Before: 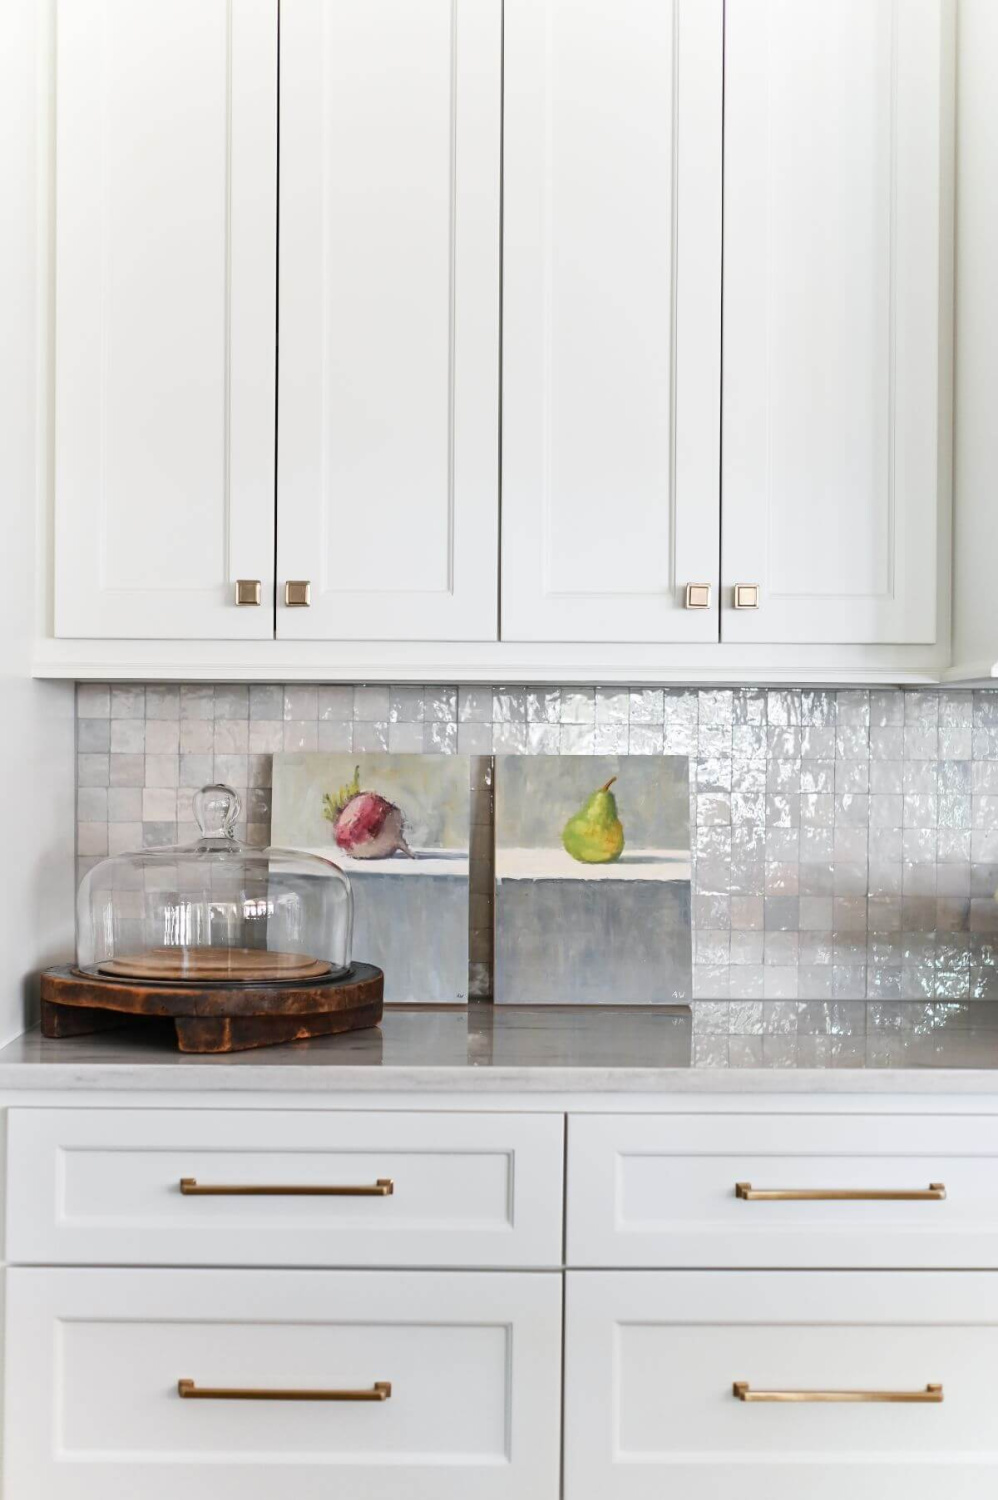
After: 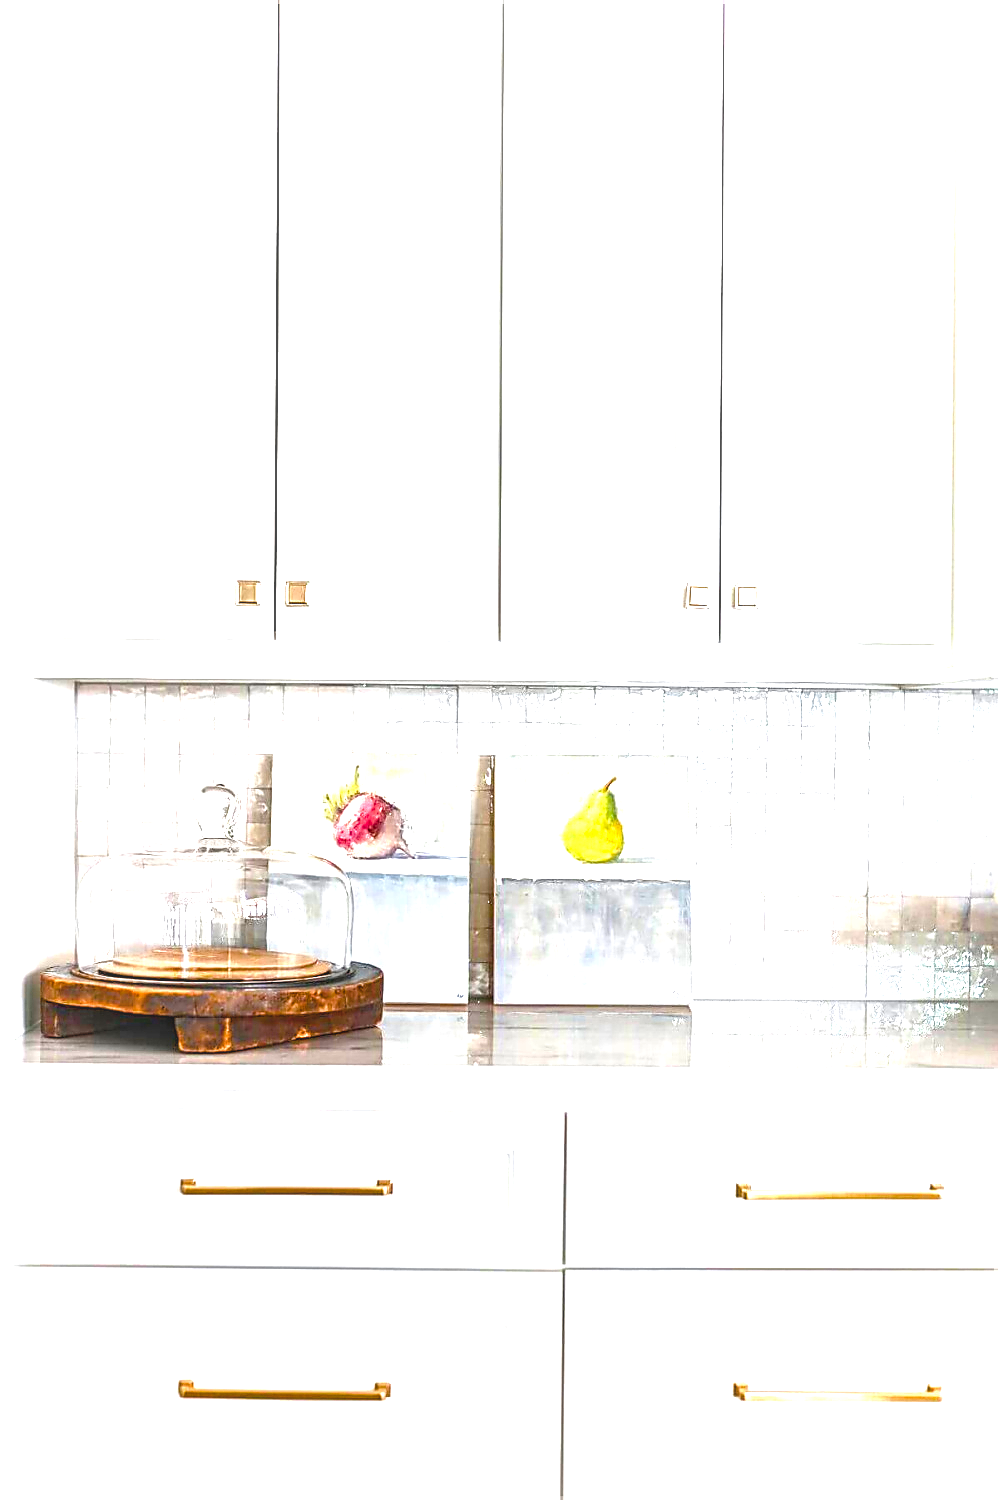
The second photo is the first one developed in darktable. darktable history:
color balance rgb: perceptual saturation grading › global saturation 34.737%, perceptual saturation grading › highlights -24.929%, perceptual saturation grading › shadows 49.351%, perceptual brilliance grading › global brilliance 17.34%, global vibrance 20.906%
exposure: black level correction 0, exposure 1.001 EV, compensate exposure bias true, compensate highlight preservation false
local contrast: on, module defaults
sharpen: radius 1.409, amount 1.255, threshold 0.772
